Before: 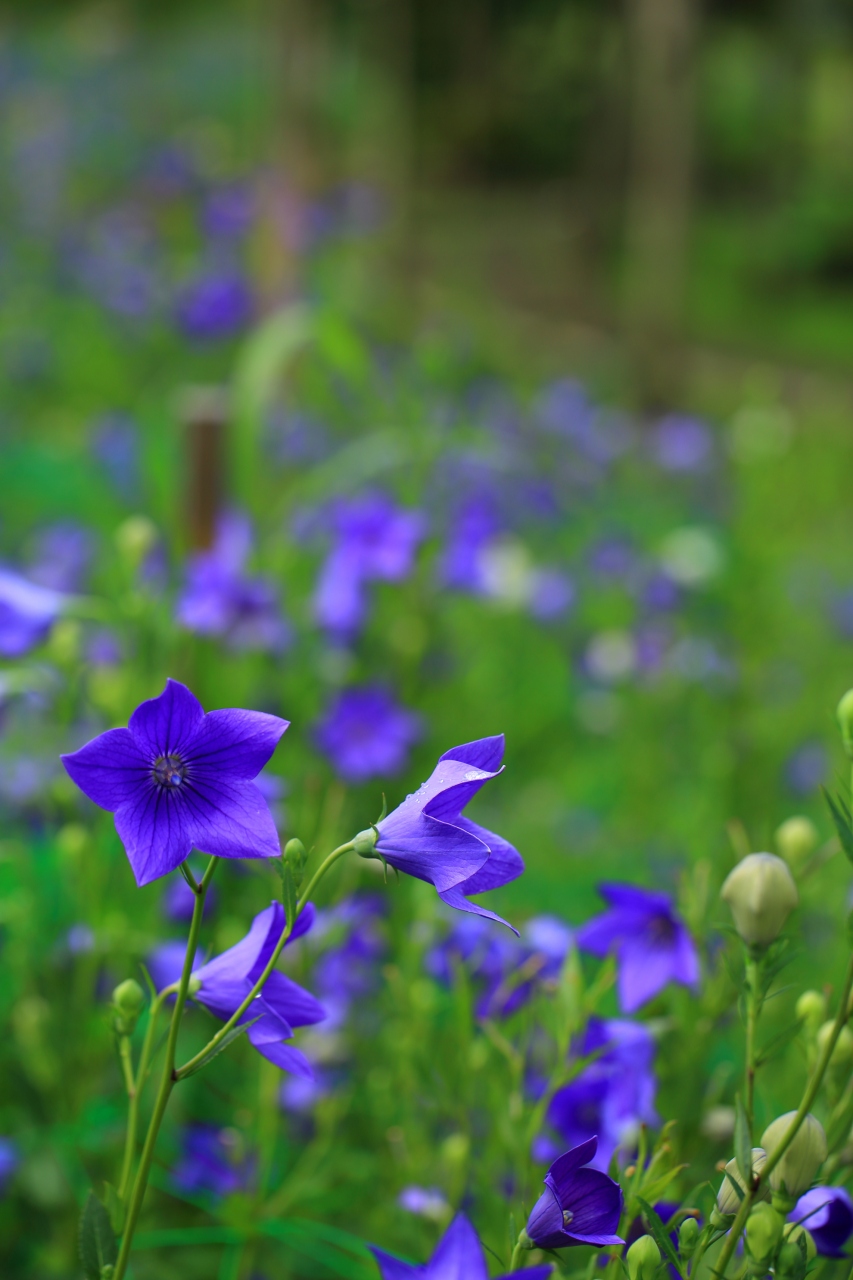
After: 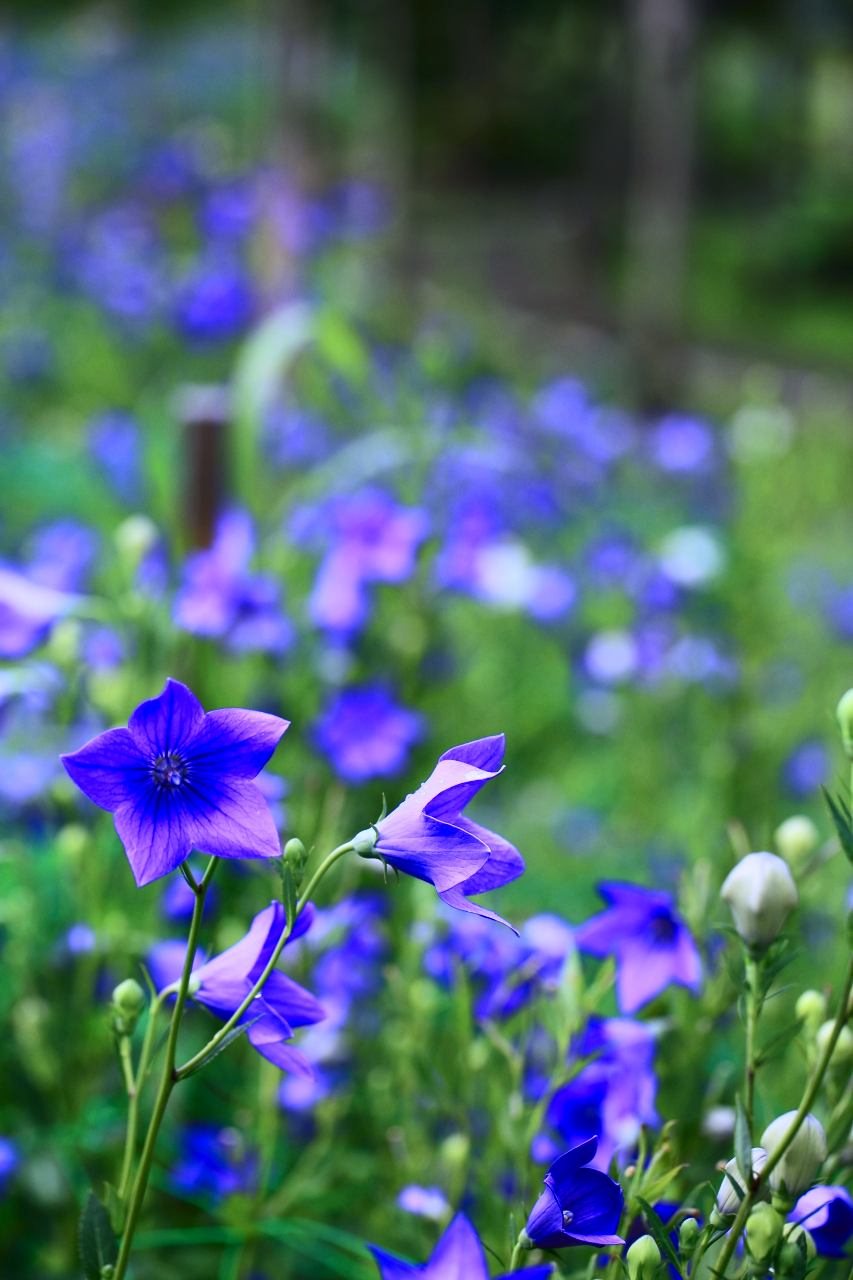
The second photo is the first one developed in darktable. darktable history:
white balance: red 0.98, blue 1.61
contrast brightness saturation: contrast 0.39, brightness 0.1
